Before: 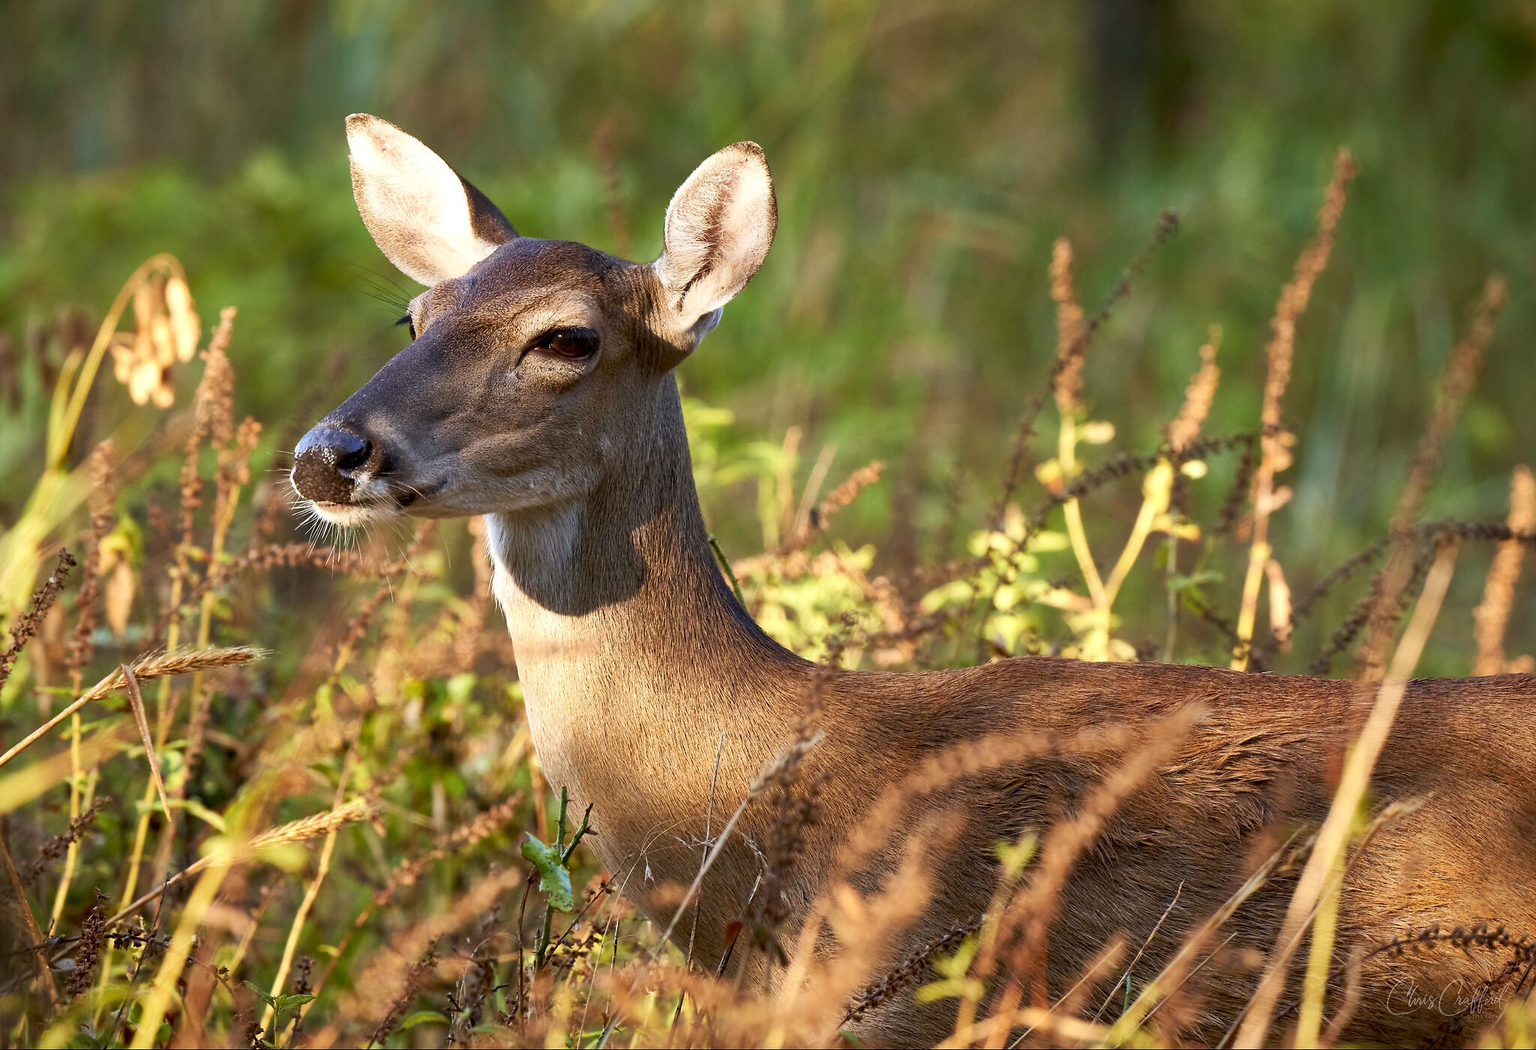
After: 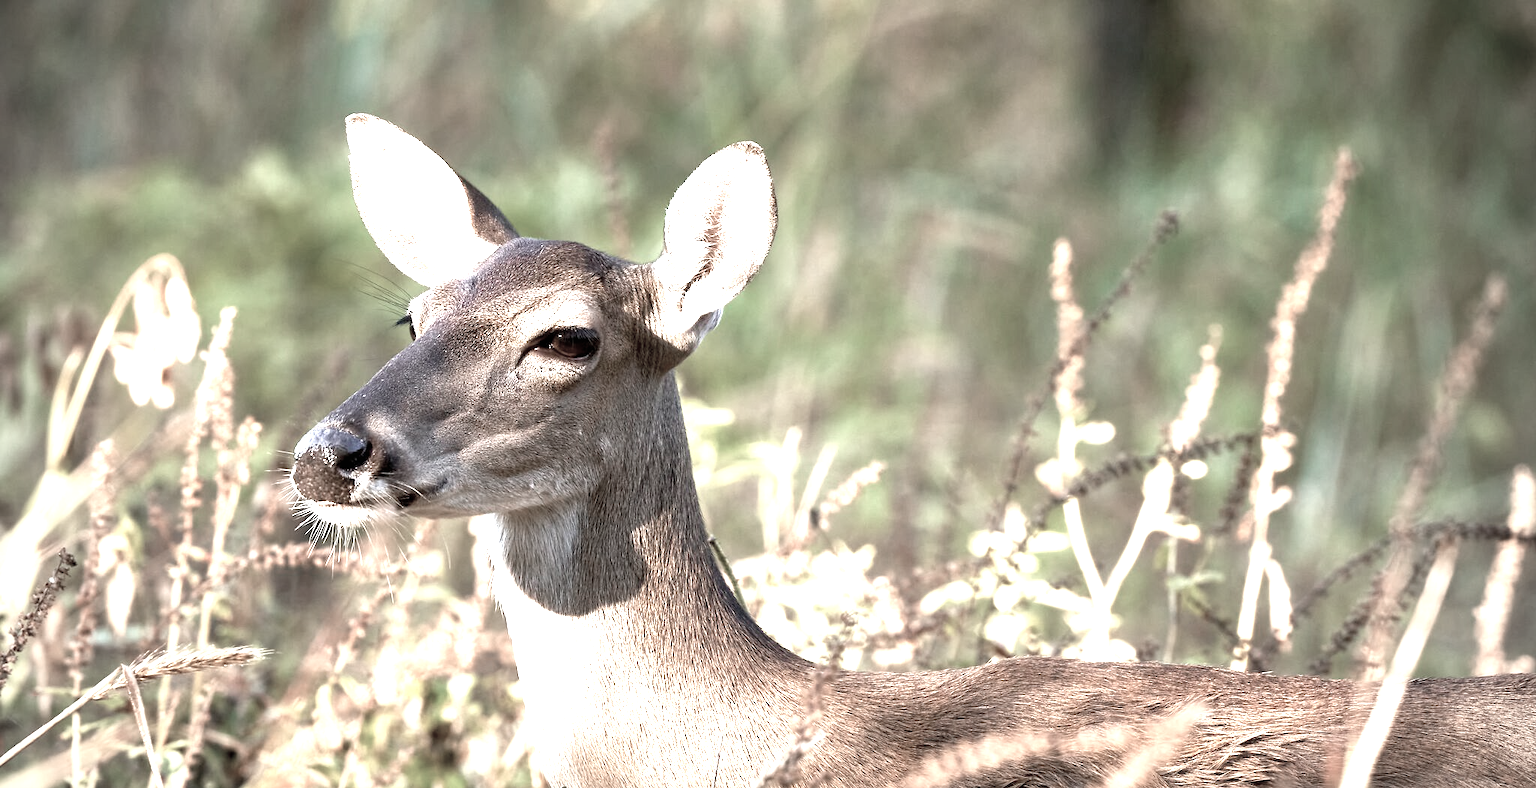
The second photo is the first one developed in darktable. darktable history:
crop: bottom 24.925%
vignetting: on, module defaults
exposure: black level correction 0, exposure 1.379 EV, compensate highlight preservation false
color correction: highlights b* 0.042, saturation 0.508
color zones: curves: ch0 [(0, 0.559) (0.153, 0.551) (0.229, 0.5) (0.429, 0.5) (0.571, 0.5) (0.714, 0.5) (0.857, 0.5) (1, 0.559)]; ch1 [(0, 0.417) (0.112, 0.336) (0.213, 0.26) (0.429, 0.34) (0.571, 0.35) (0.683, 0.331) (0.857, 0.344) (1, 0.417)]
